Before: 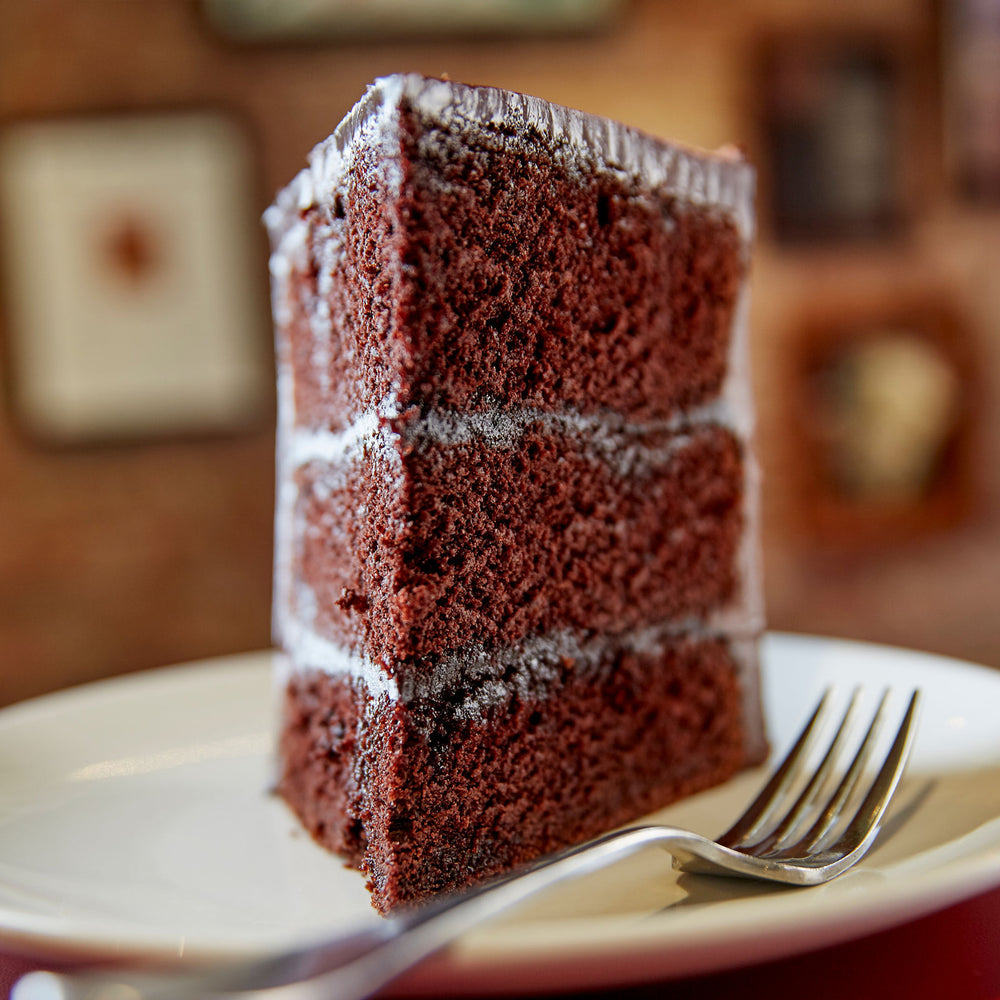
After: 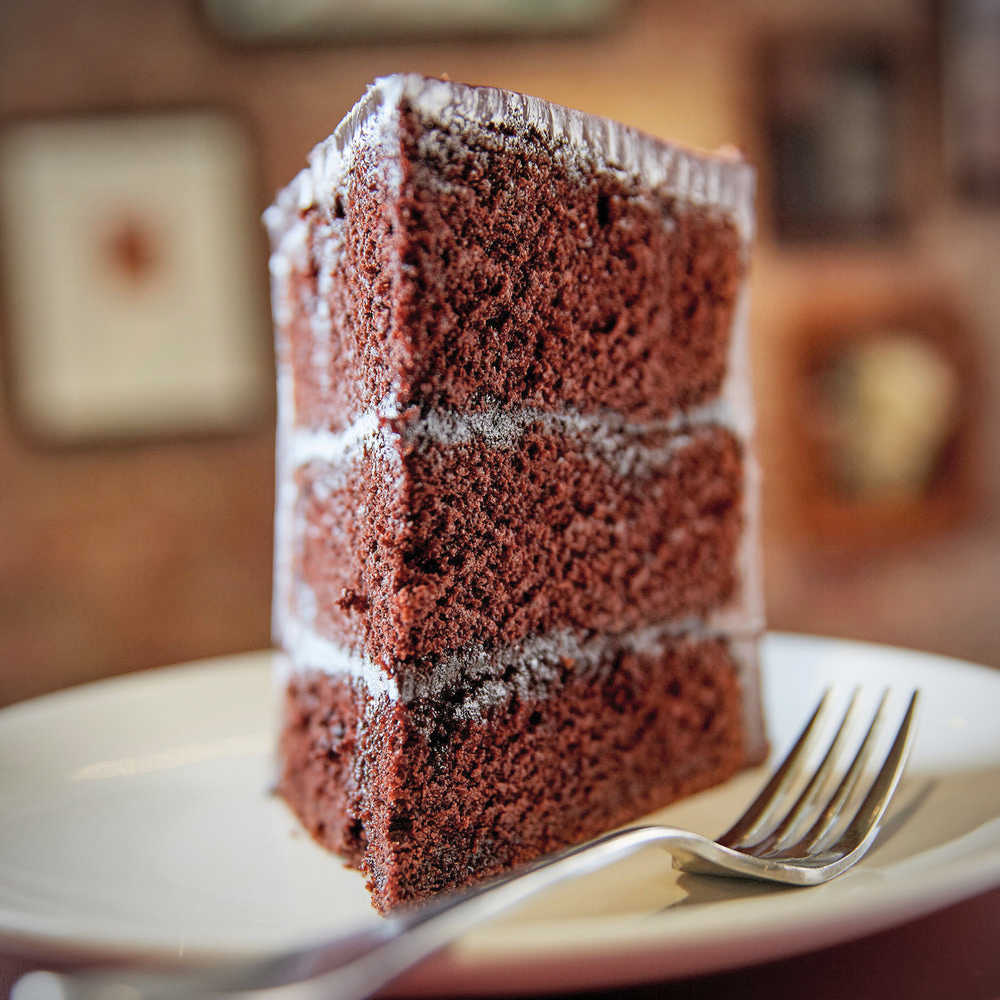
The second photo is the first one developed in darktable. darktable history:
contrast brightness saturation: brightness 0.15
vignetting: fall-off radius 60.65%
